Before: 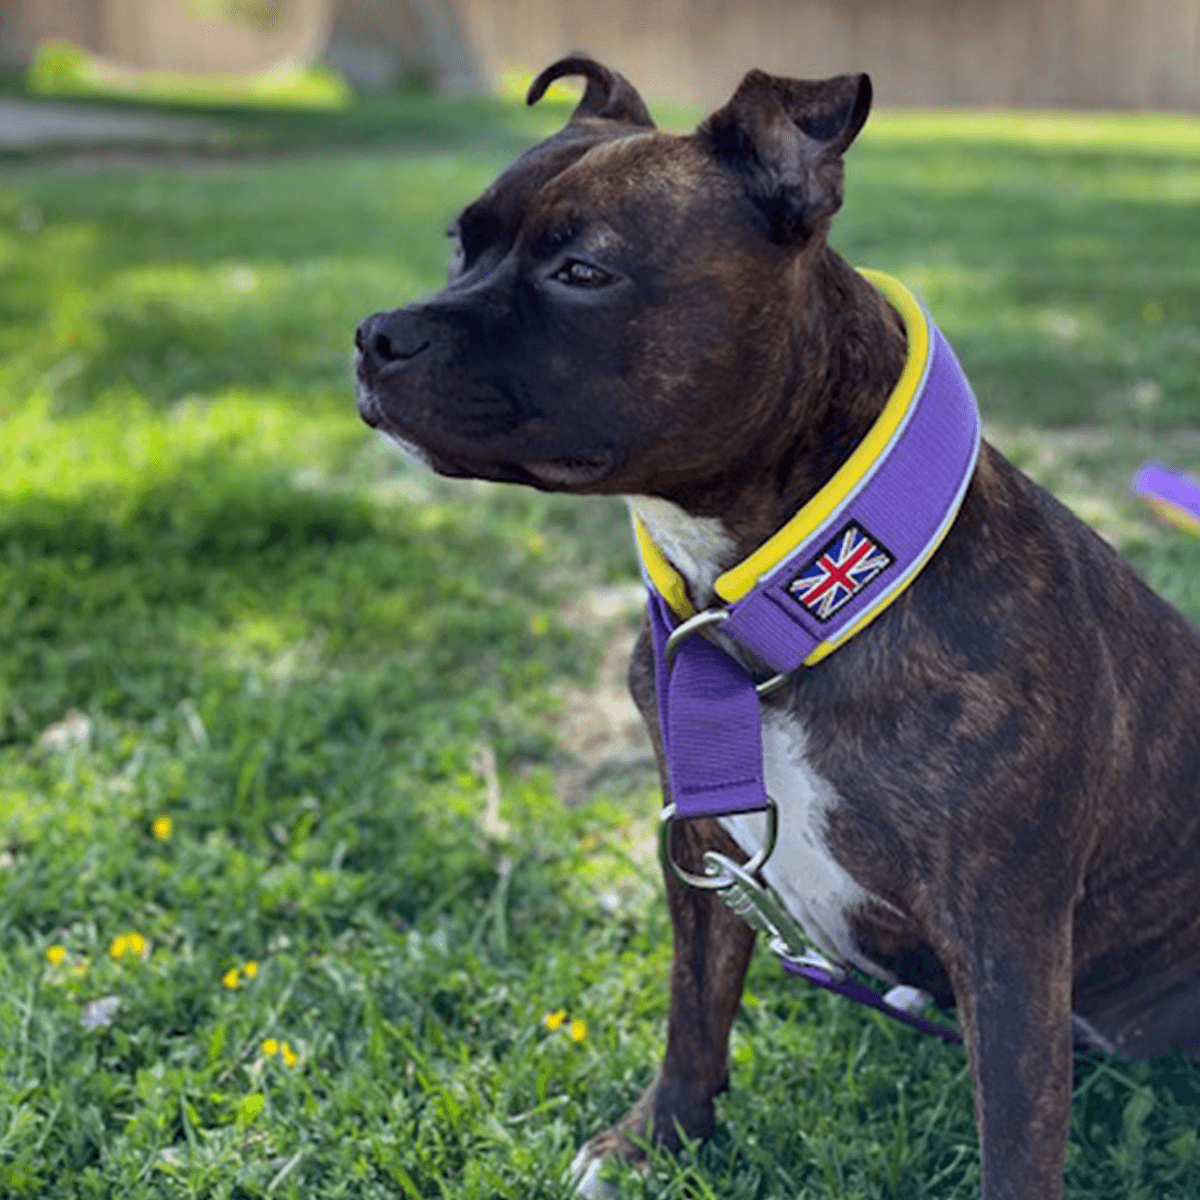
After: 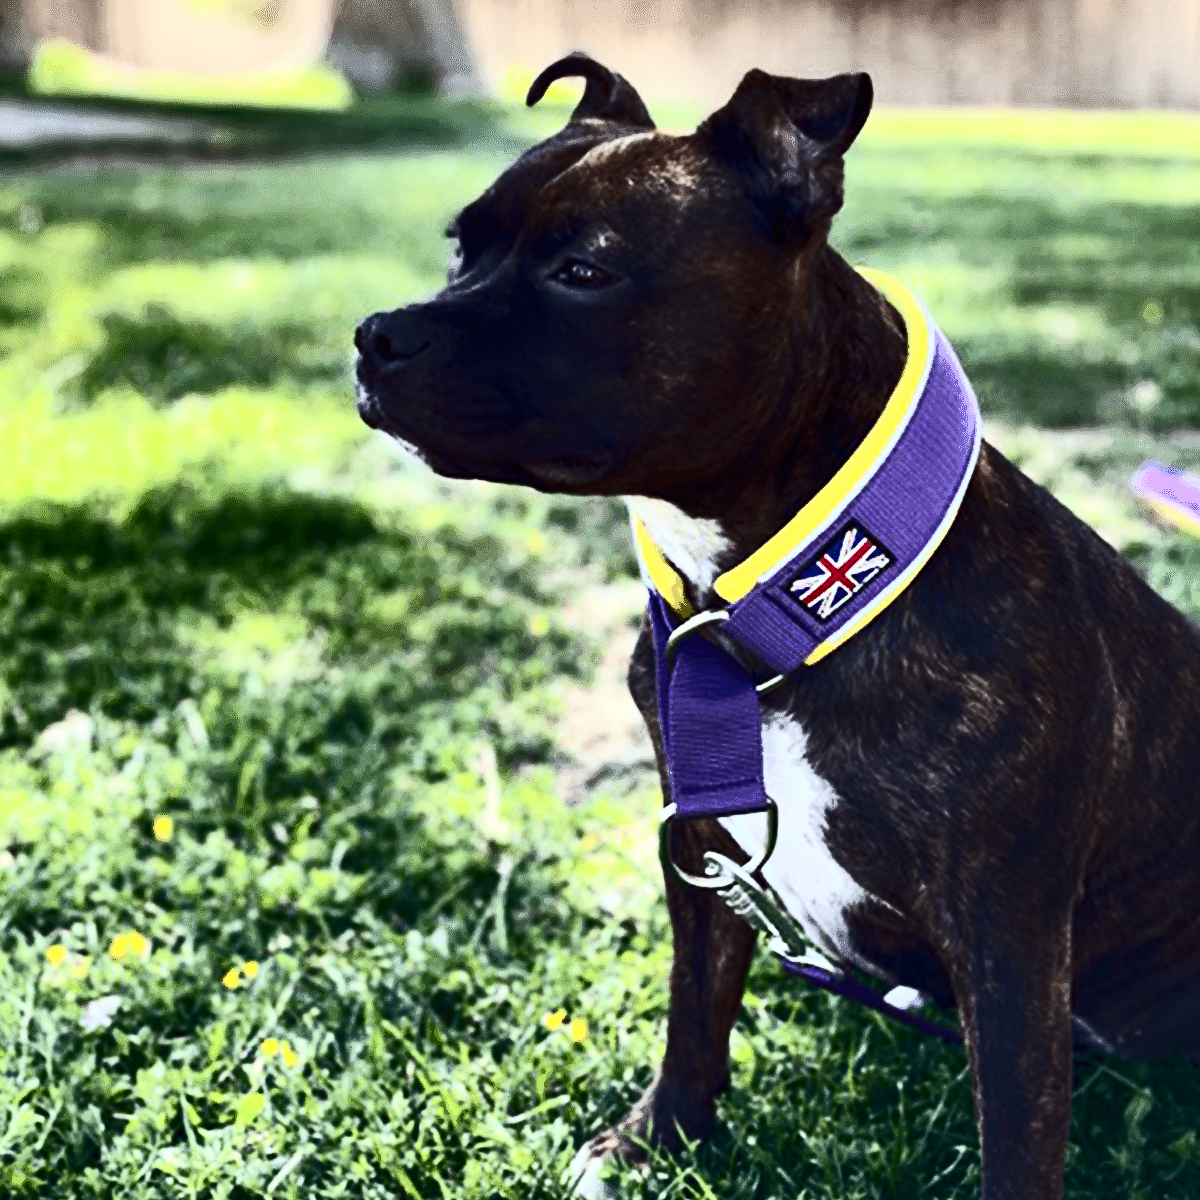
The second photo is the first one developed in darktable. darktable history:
contrast brightness saturation: contrast 0.93, brightness 0.203
